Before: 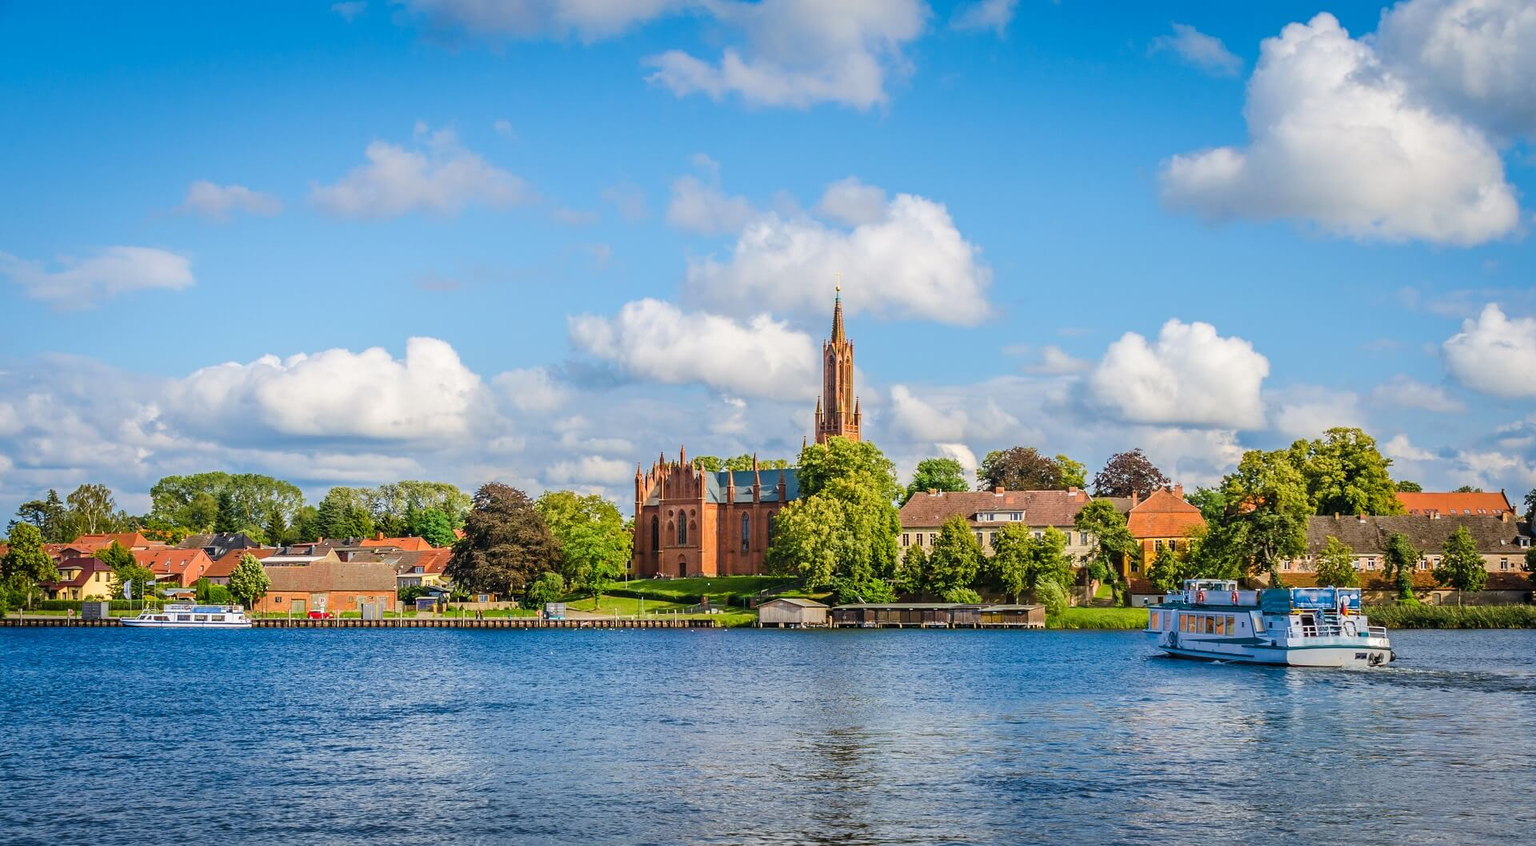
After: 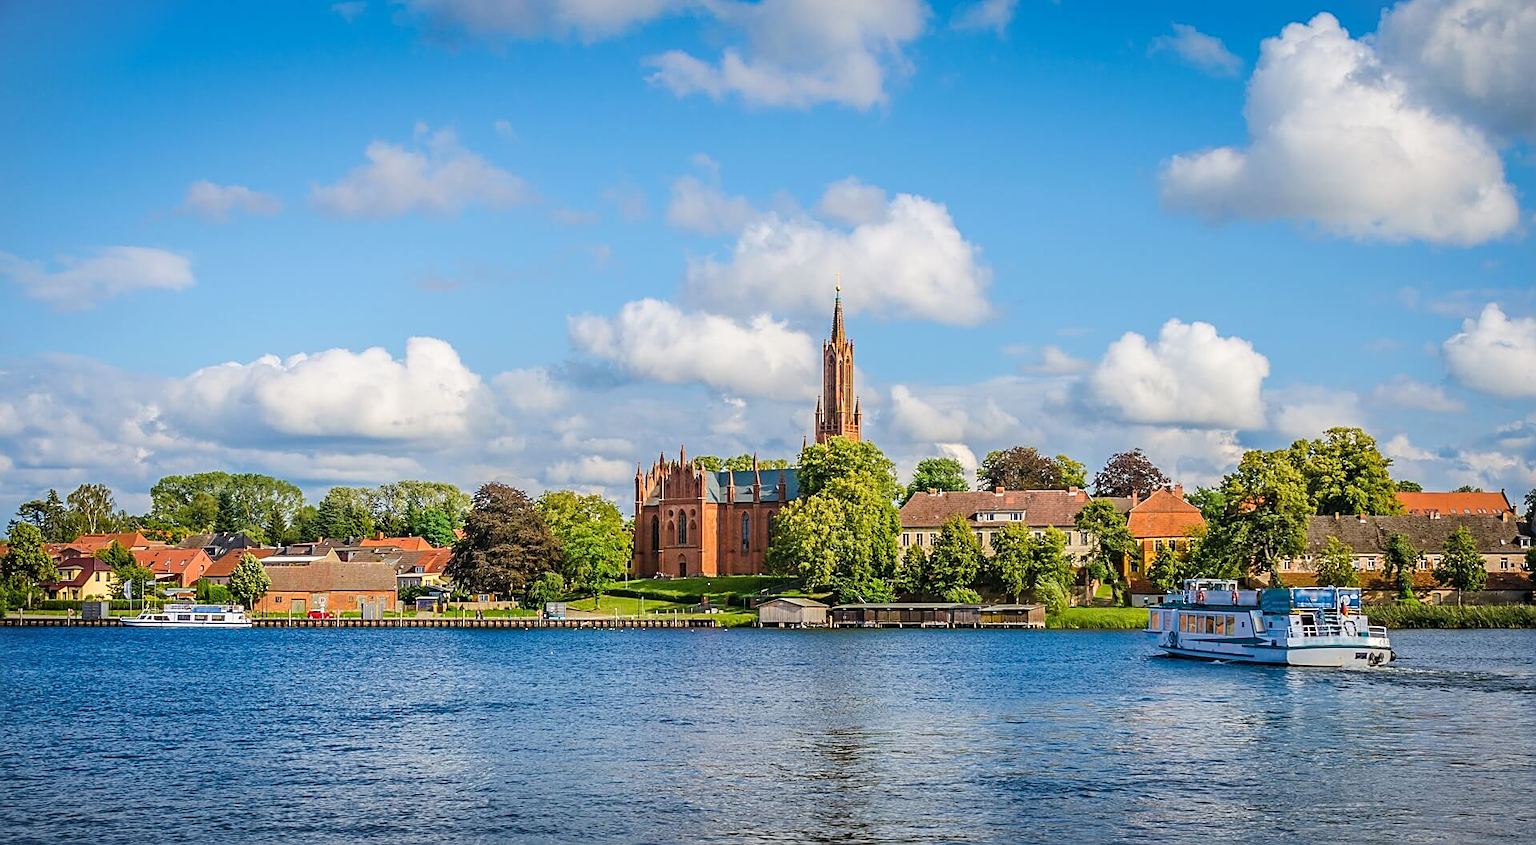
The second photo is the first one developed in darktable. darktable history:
vignetting: fall-off start 99.66%, fall-off radius 71.8%, width/height ratio 1.173
sharpen: on, module defaults
